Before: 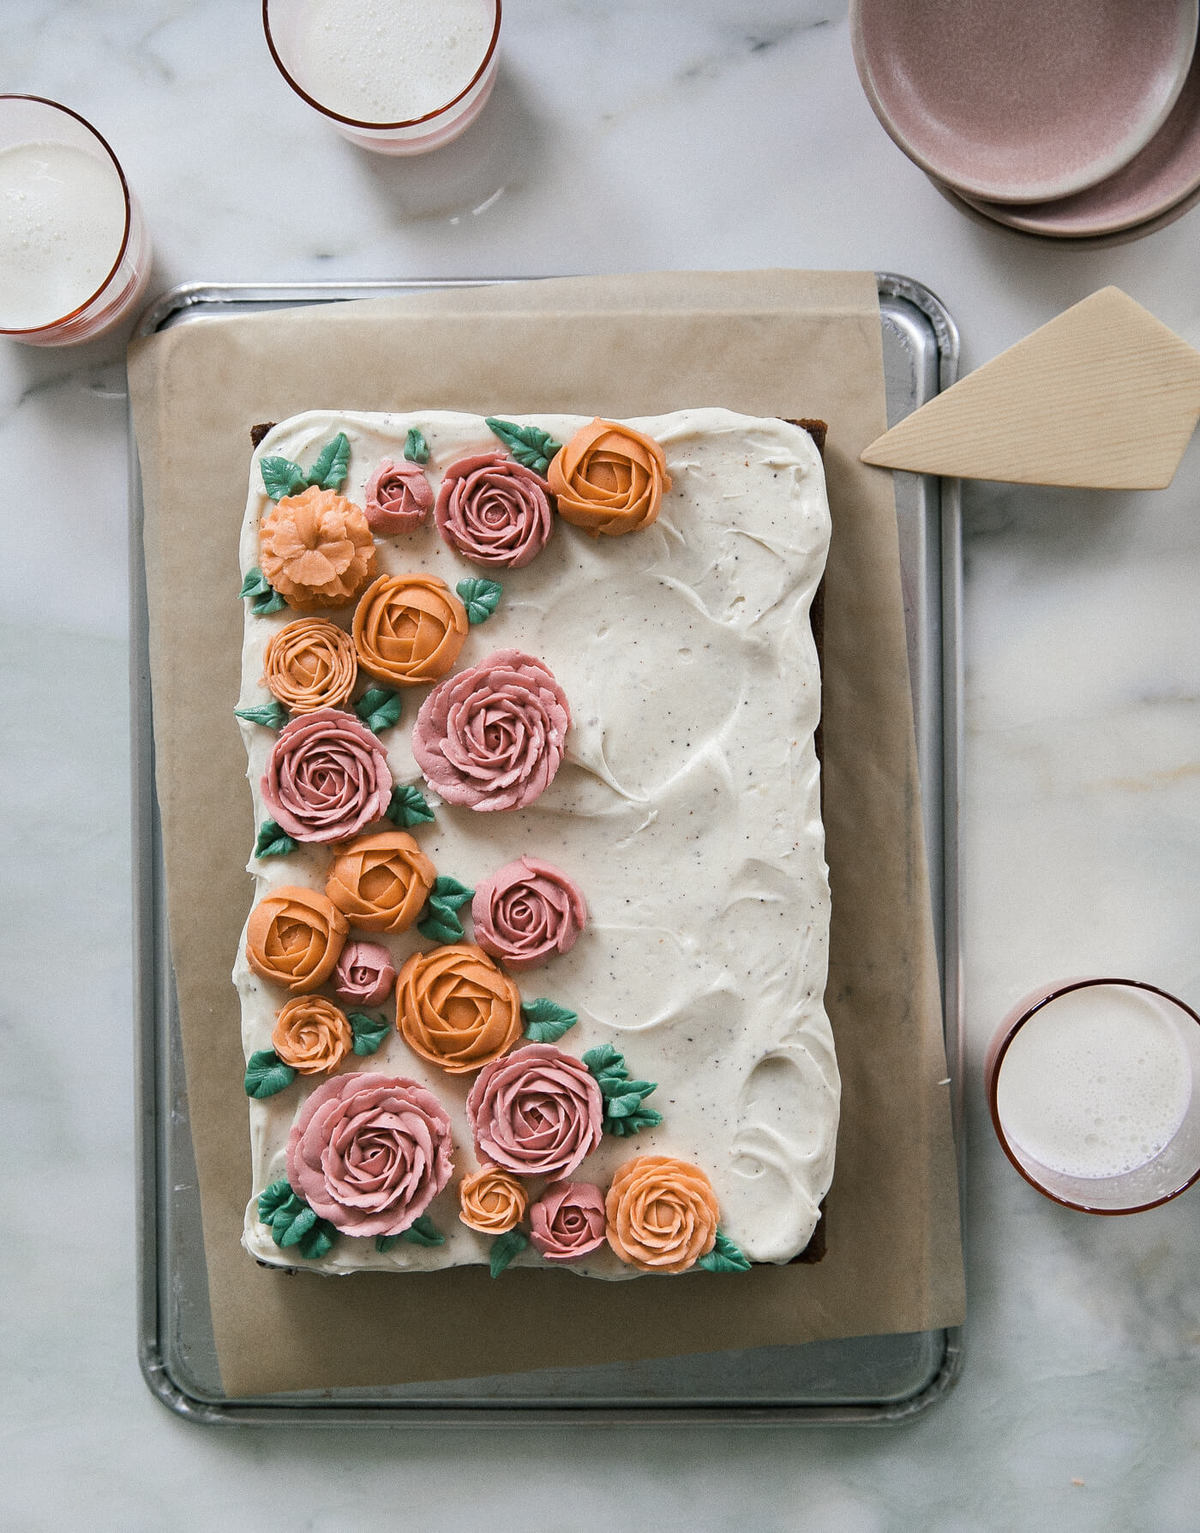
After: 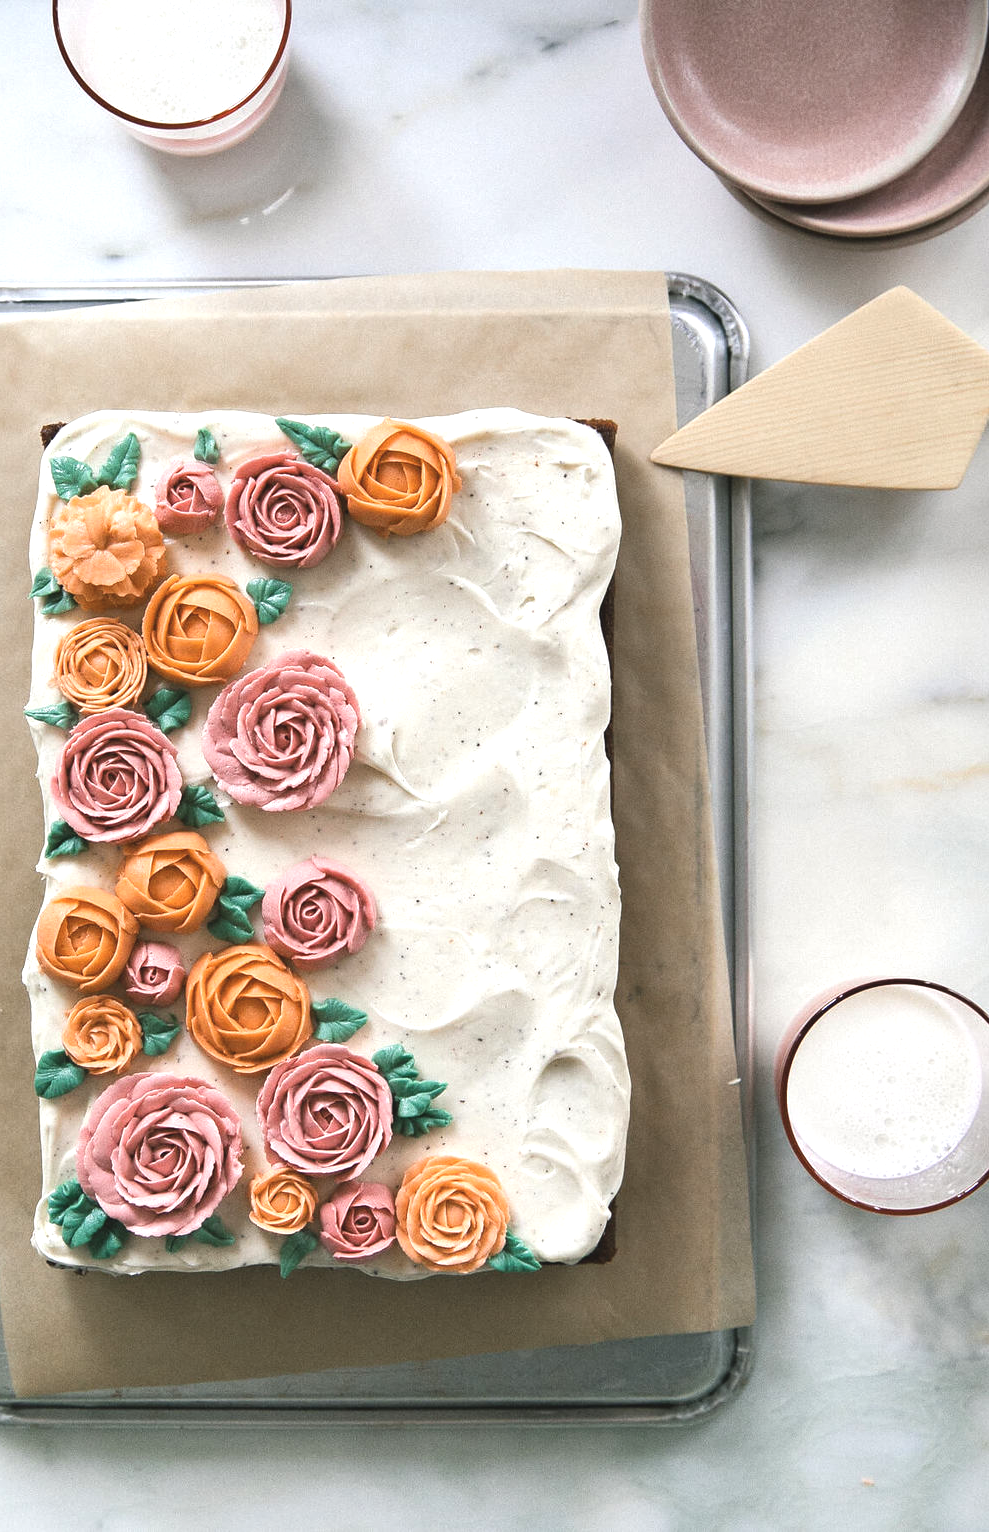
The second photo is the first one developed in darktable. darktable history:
exposure: black level correction -0.005, exposure 0.622 EV, compensate highlight preservation false
crop: left 17.582%, bottom 0.031%
white balance: emerald 1
